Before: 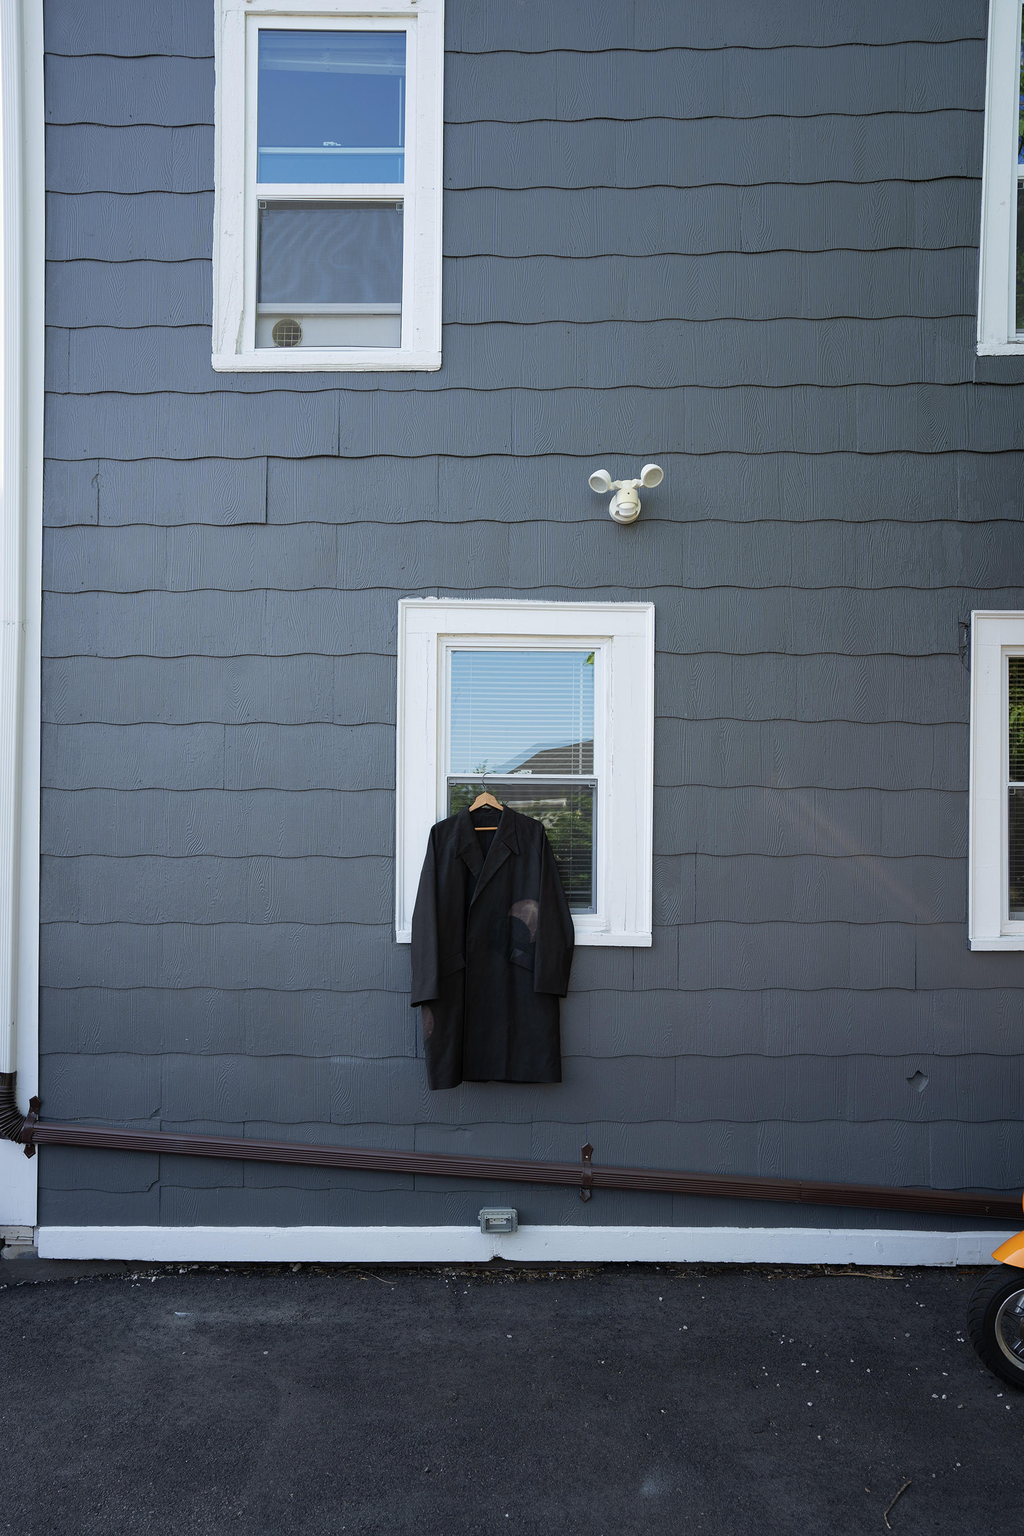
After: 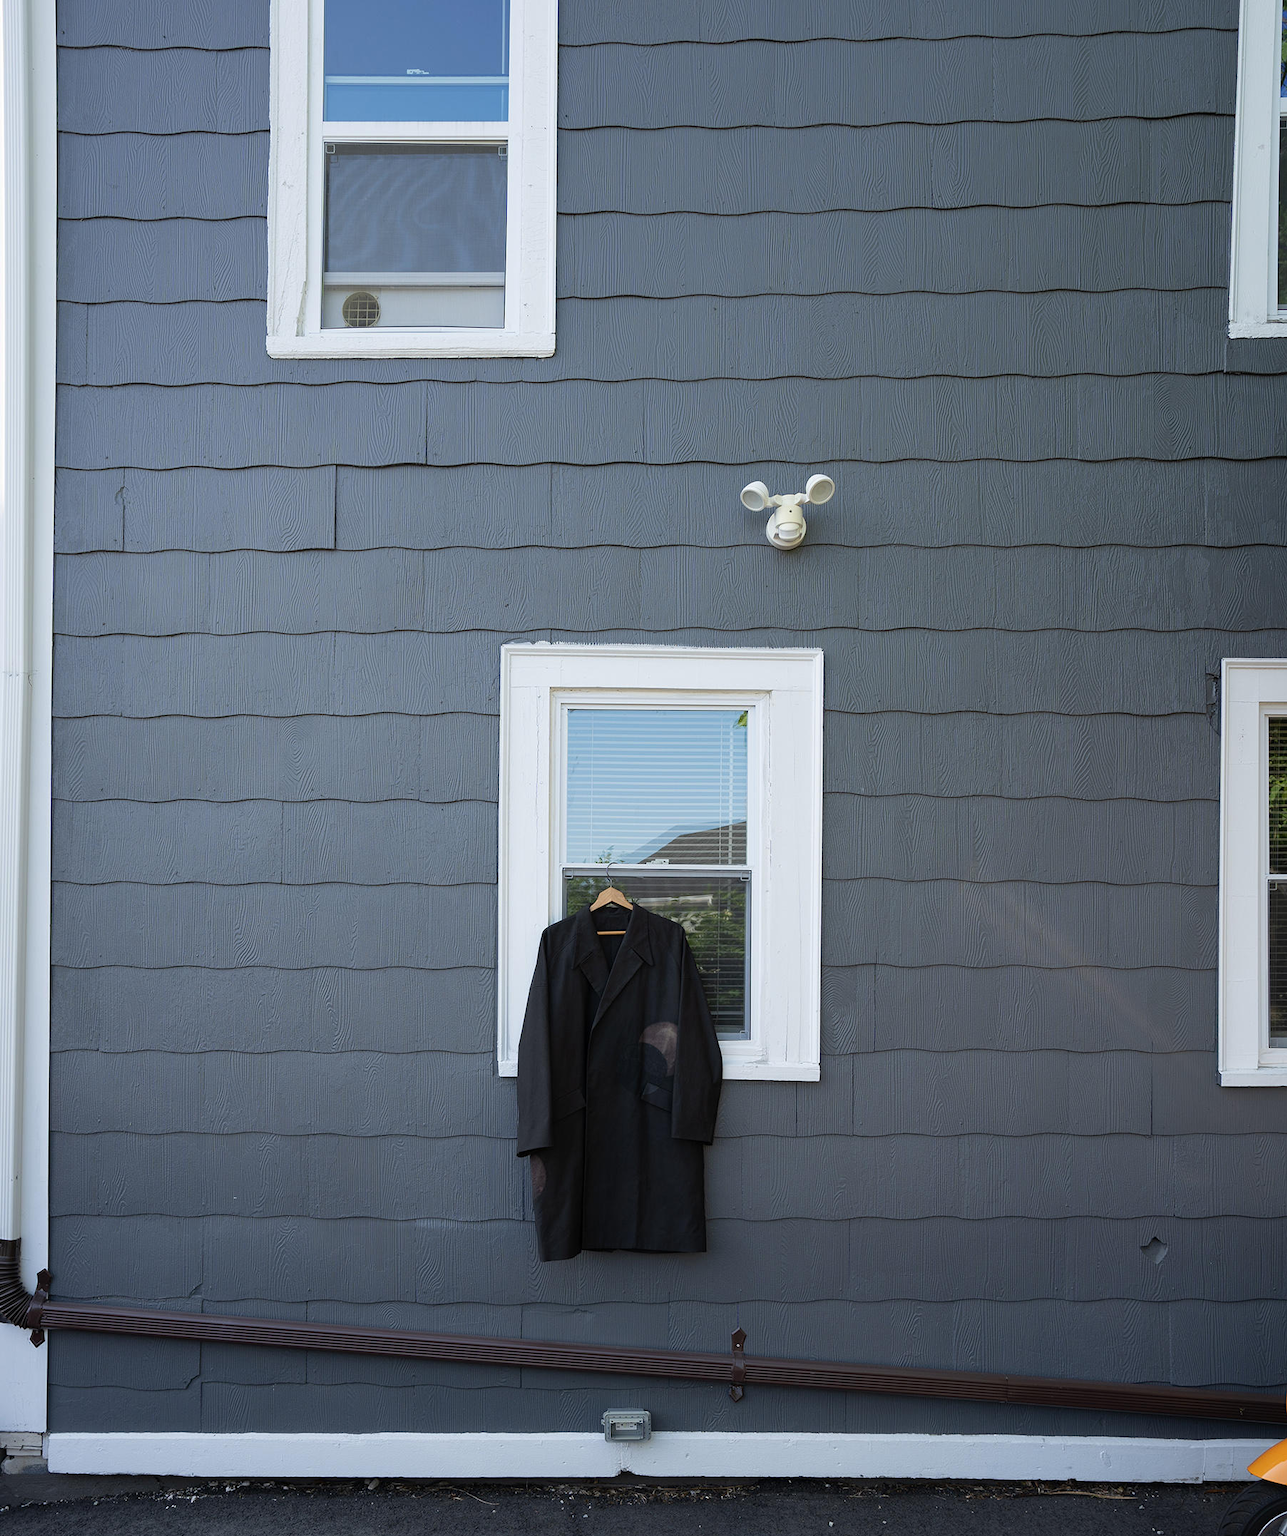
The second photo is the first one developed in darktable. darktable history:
crop and rotate: top 5.652%, bottom 14.79%
